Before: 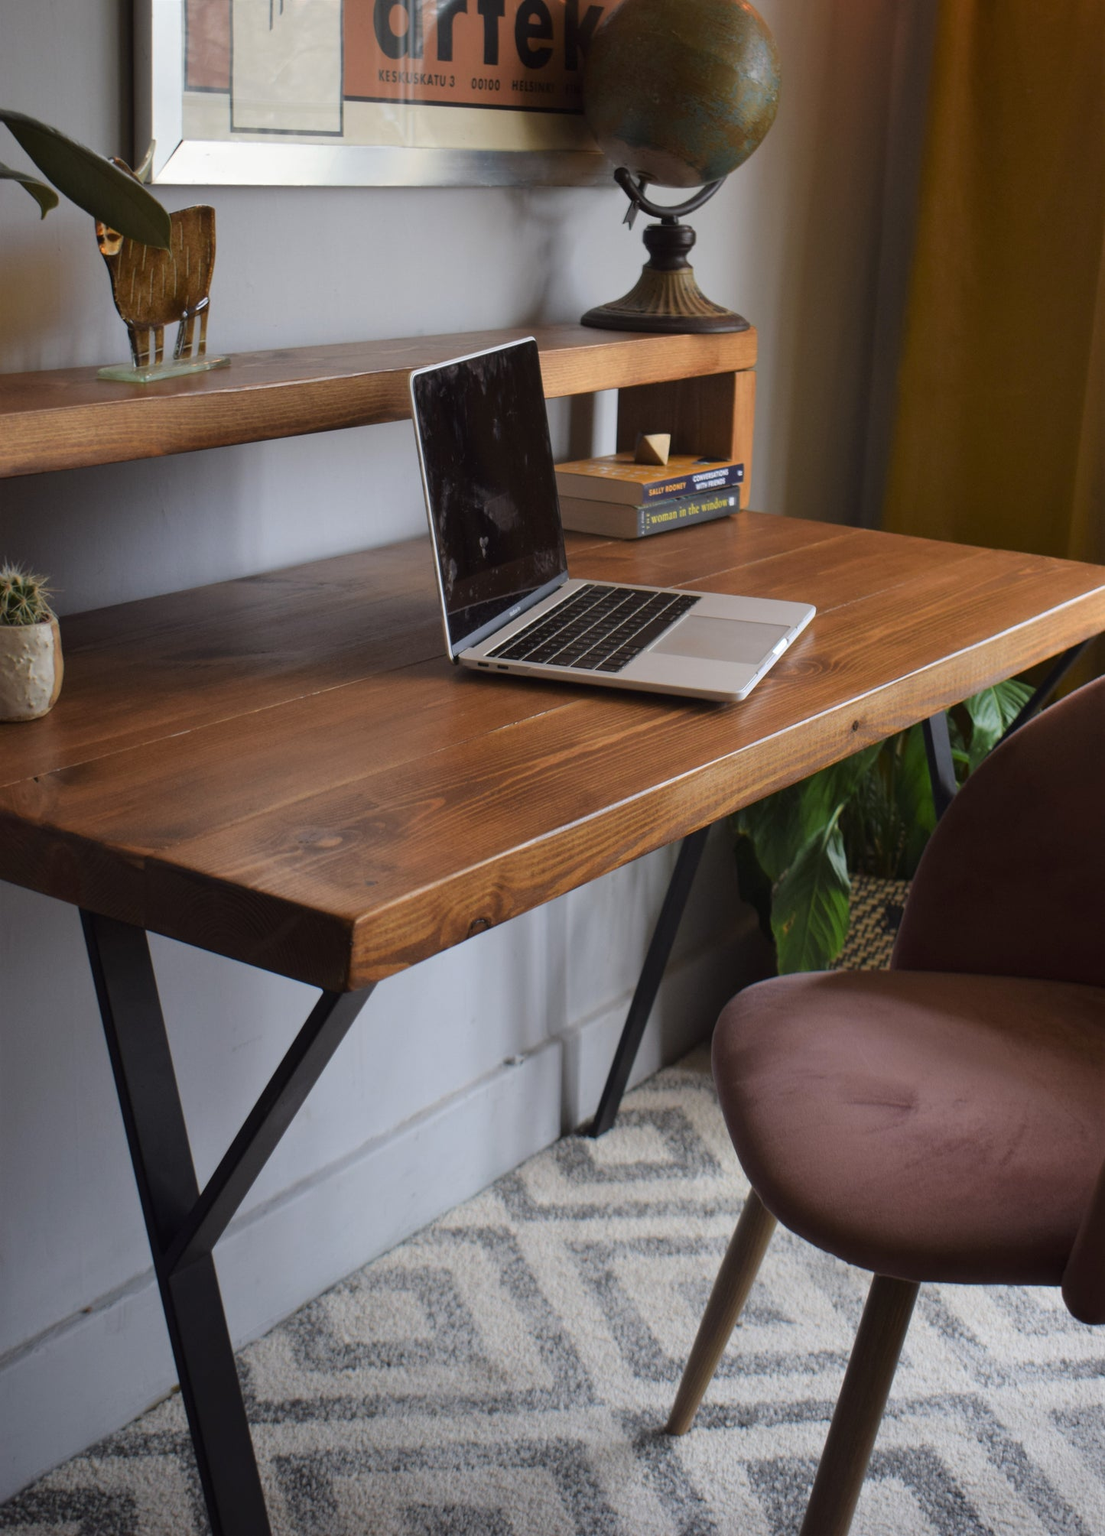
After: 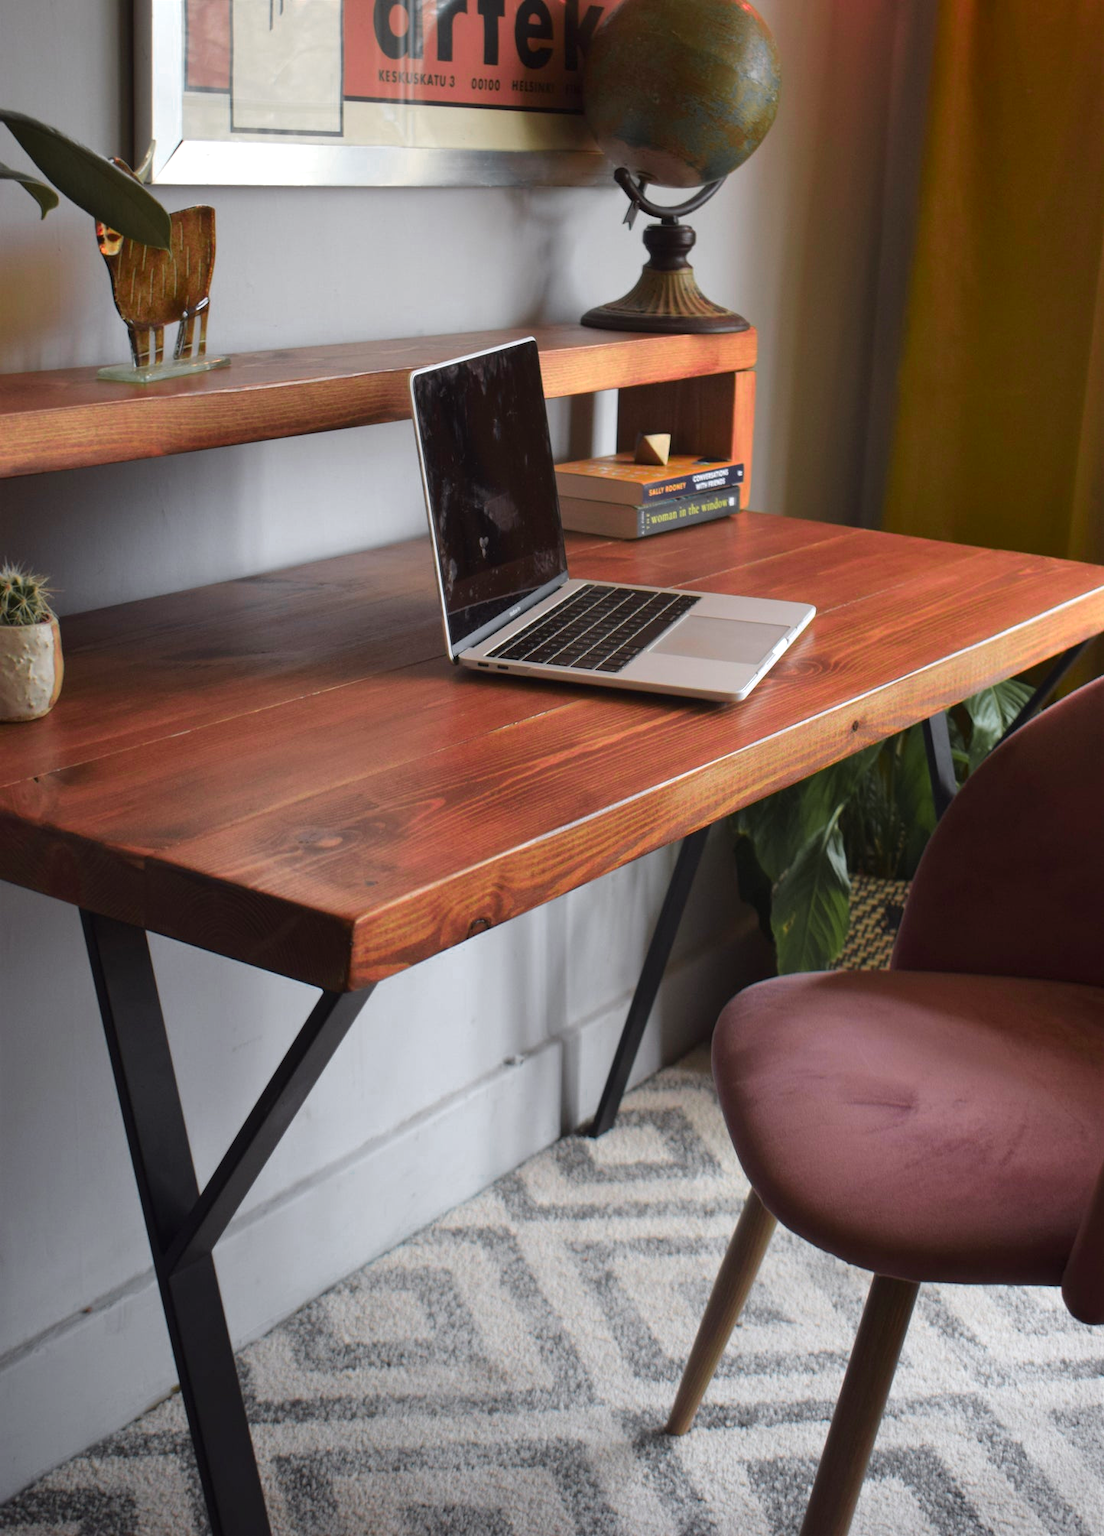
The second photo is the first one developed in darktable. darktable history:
shadows and highlights: shadows 12, white point adjustment 1.2, highlights -0.36, soften with gaussian
color zones: curves: ch0 [(0, 0.533) (0.126, 0.533) (0.234, 0.533) (0.368, 0.357) (0.5, 0.5) (0.625, 0.5) (0.74, 0.637) (0.875, 0.5)]; ch1 [(0.004, 0.708) (0.129, 0.662) (0.25, 0.5) (0.375, 0.331) (0.496, 0.396) (0.625, 0.649) (0.739, 0.26) (0.875, 0.5) (1, 0.478)]; ch2 [(0, 0.409) (0.132, 0.403) (0.236, 0.558) (0.379, 0.448) (0.5, 0.5) (0.625, 0.5) (0.691, 0.39) (0.875, 0.5)]
exposure: exposure 0.2 EV, compensate highlight preservation false
